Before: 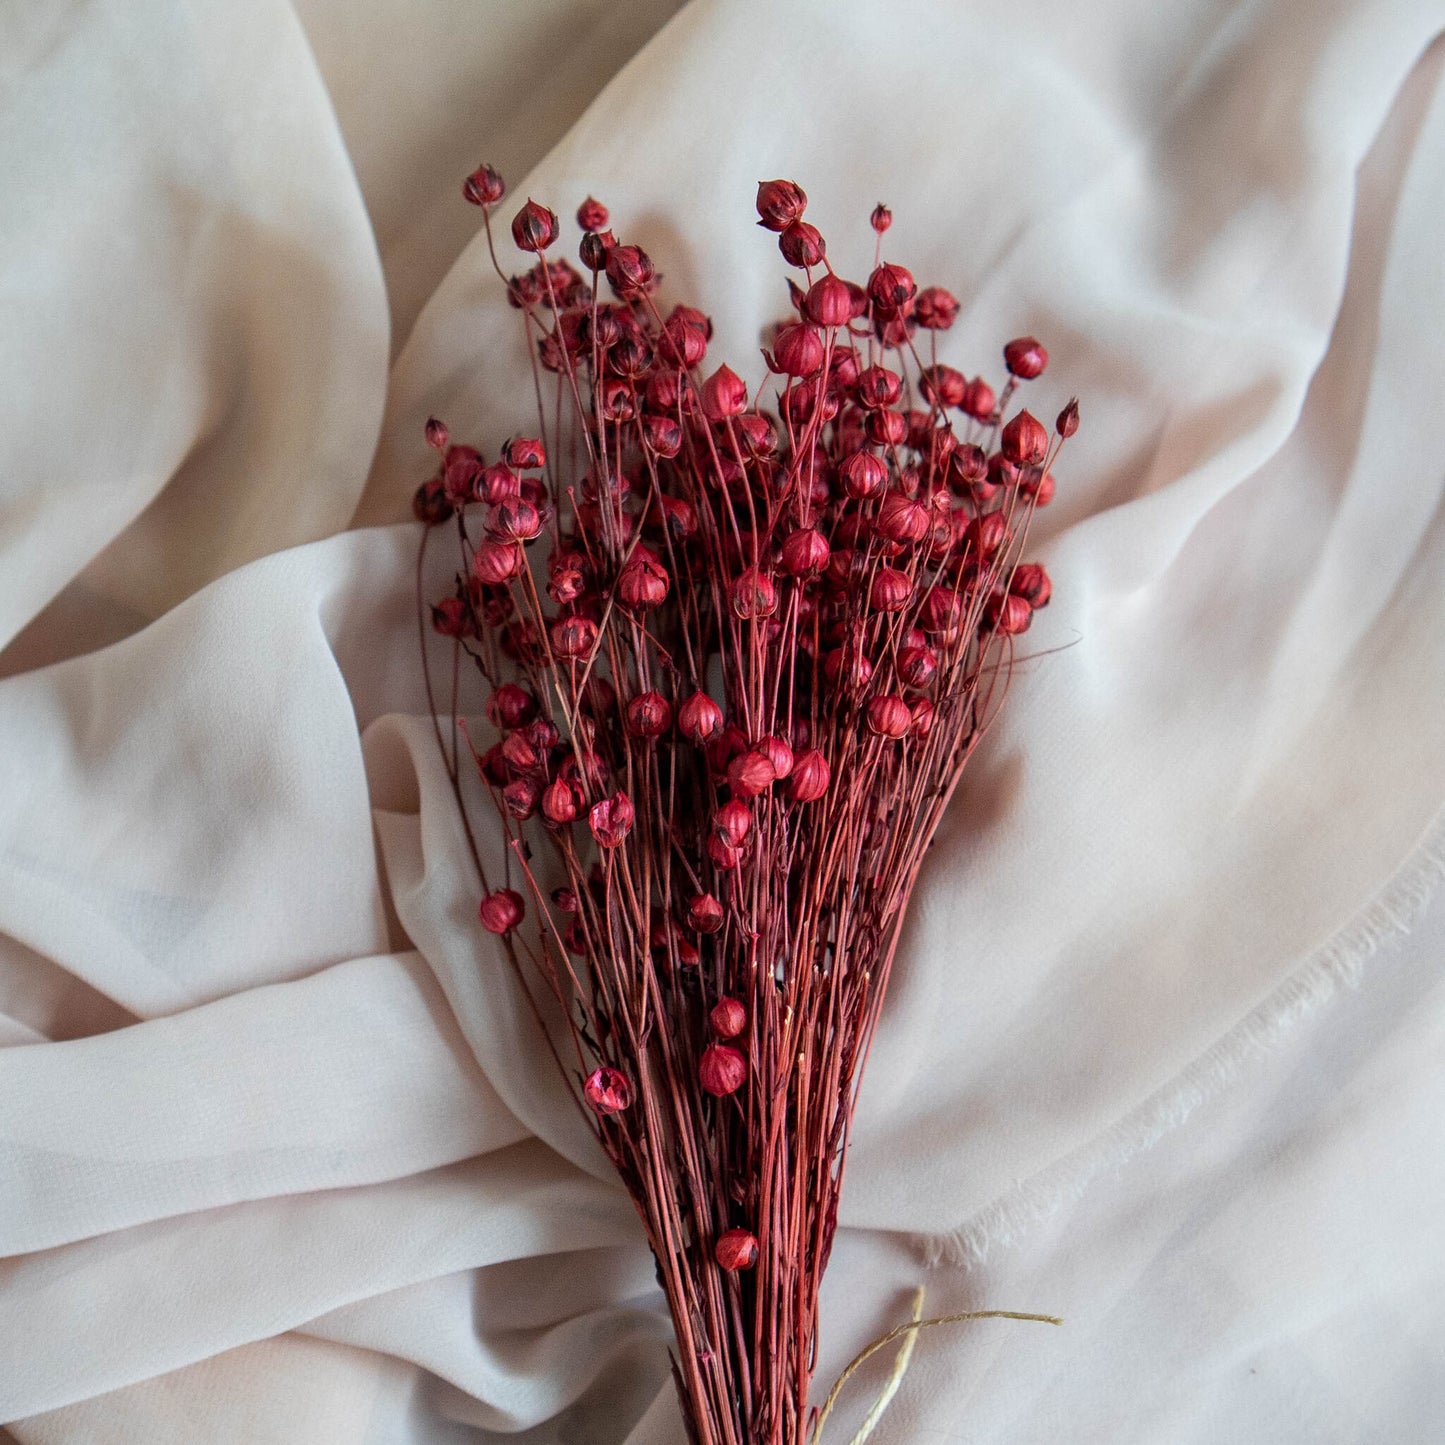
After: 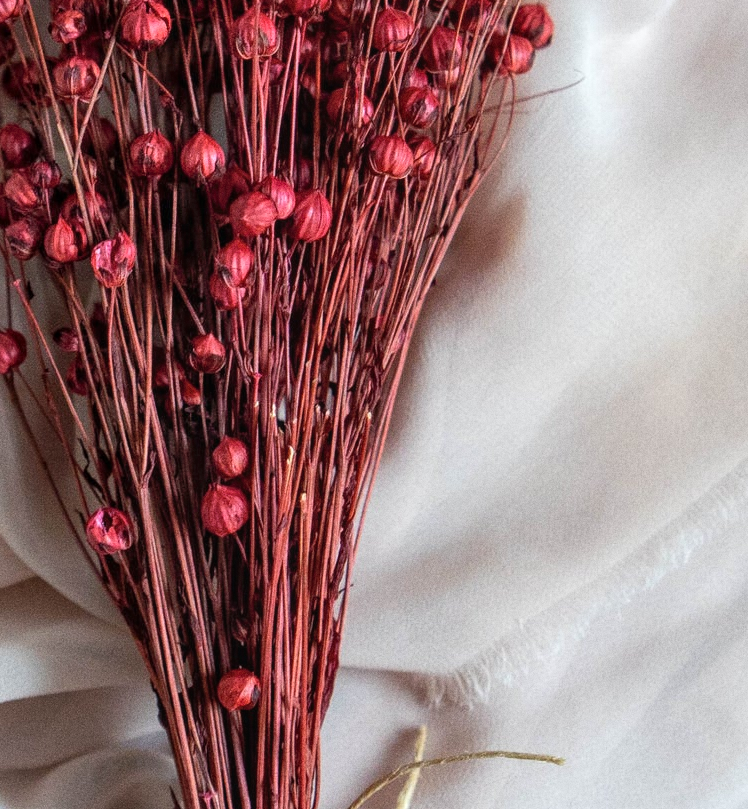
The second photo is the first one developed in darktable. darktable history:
crop: left 34.479%, top 38.822%, right 13.718%, bottom 5.172%
shadows and highlights: radius 44.78, white point adjustment 6.64, compress 79.65%, highlights color adjustment 78.42%, soften with gaussian
grain: on, module defaults
local contrast: detail 110%
